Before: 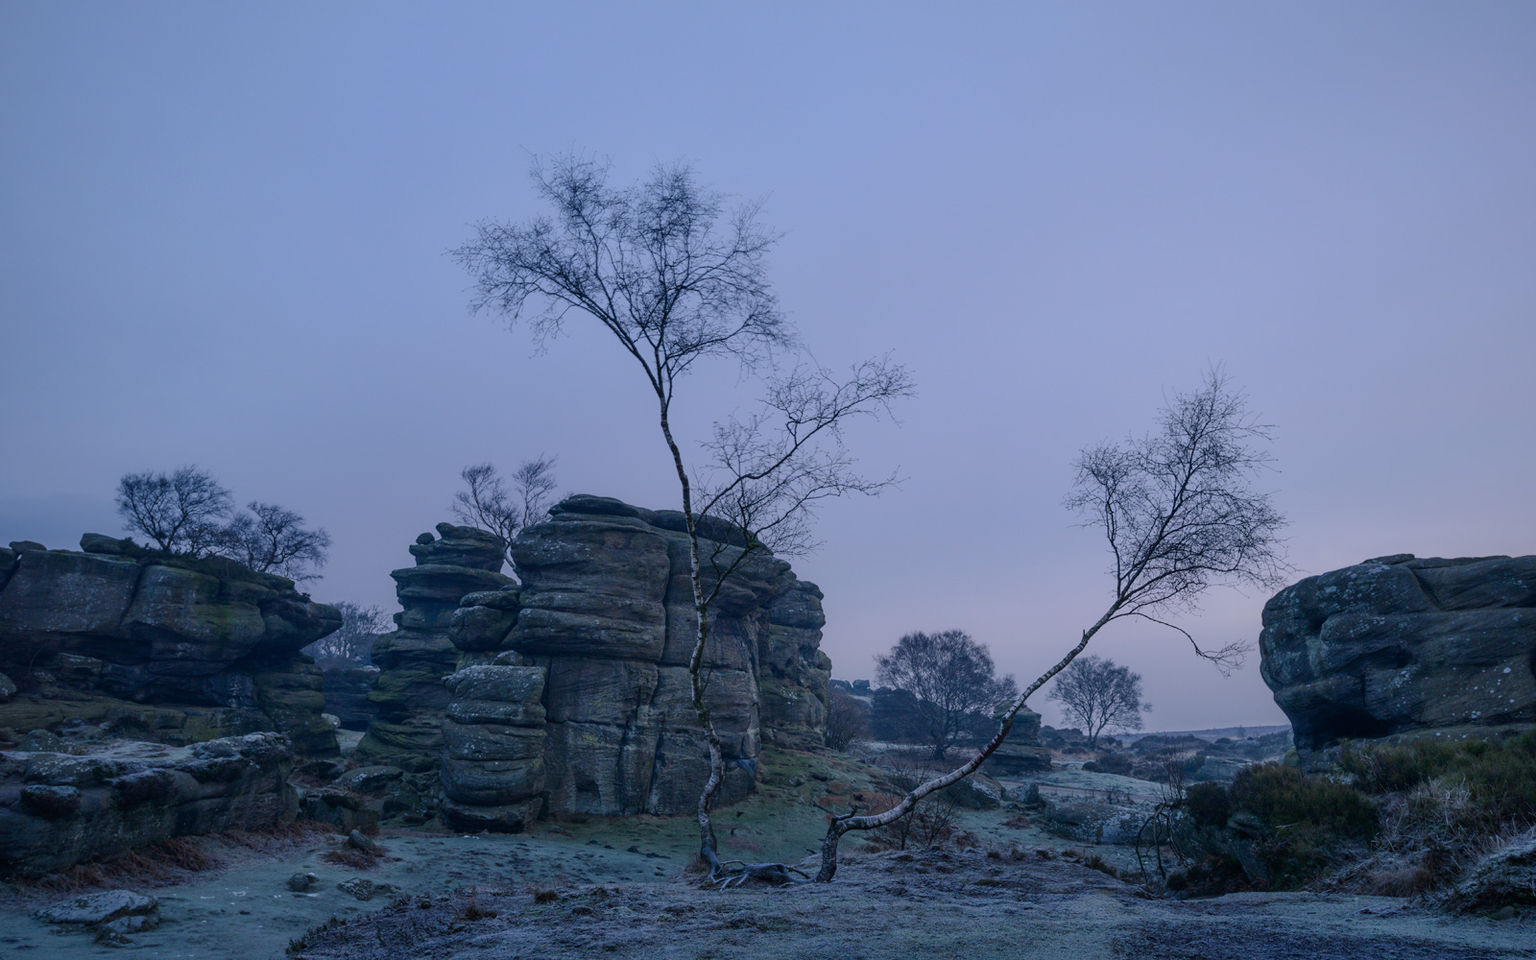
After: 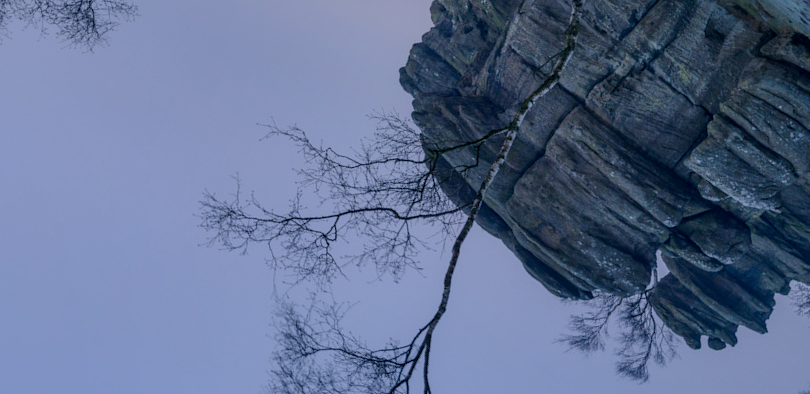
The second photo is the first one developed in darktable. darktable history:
shadows and highlights: shadows 39.95, highlights -60.09, highlights color adjustment 56.06%
local contrast: detail 130%
crop and rotate: angle 147.2°, left 9.131%, top 15.56%, right 4.426%, bottom 17.01%
